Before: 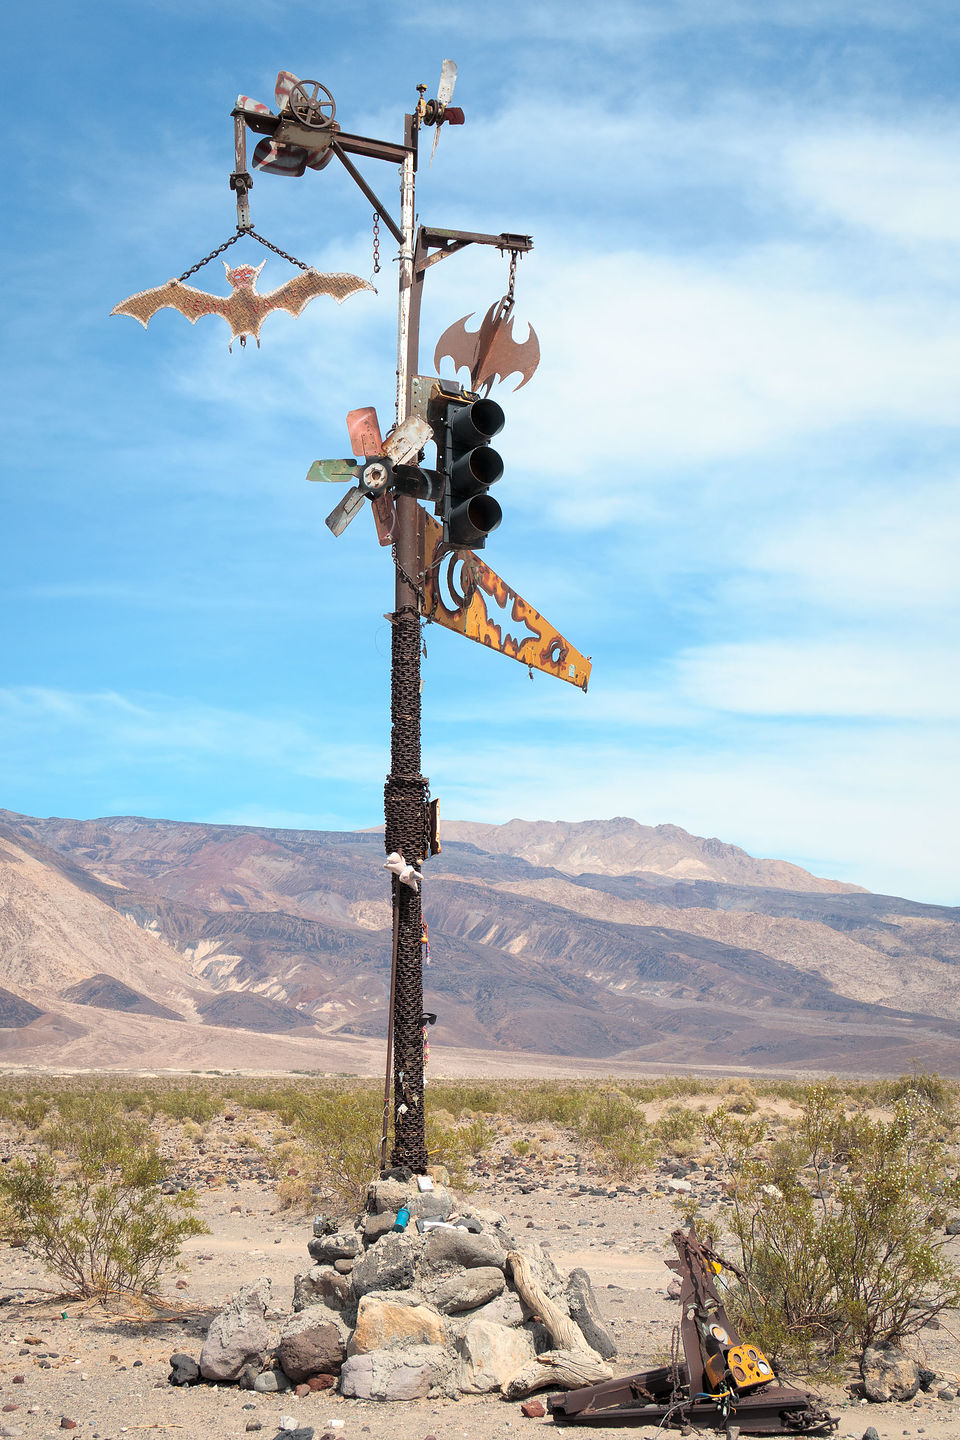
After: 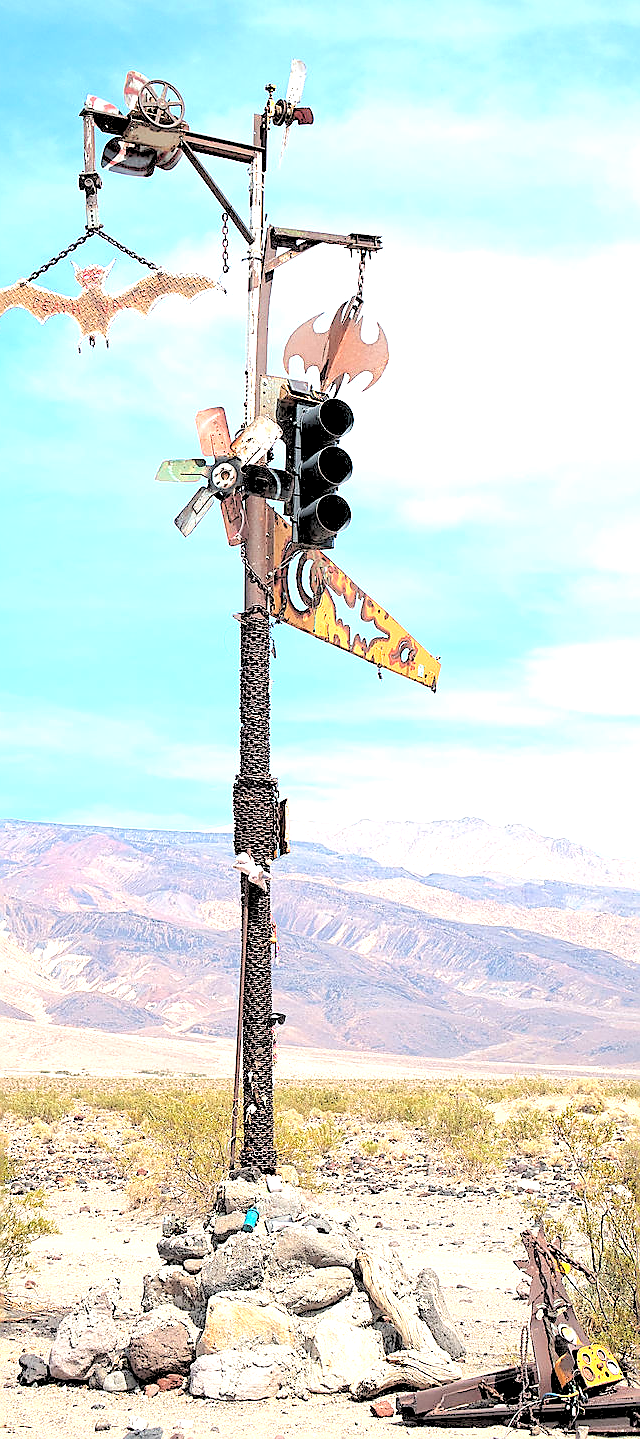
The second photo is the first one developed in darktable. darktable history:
sharpen: radius 1.4, amount 1.25, threshold 0.7
exposure: black level correction 0, exposure 1.015 EV, compensate exposure bias true, compensate highlight preservation false
rgb levels: levels [[0.027, 0.429, 0.996], [0, 0.5, 1], [0, 0.5, 1]]
crop and rotate: left 15.754%, right 17.579%
